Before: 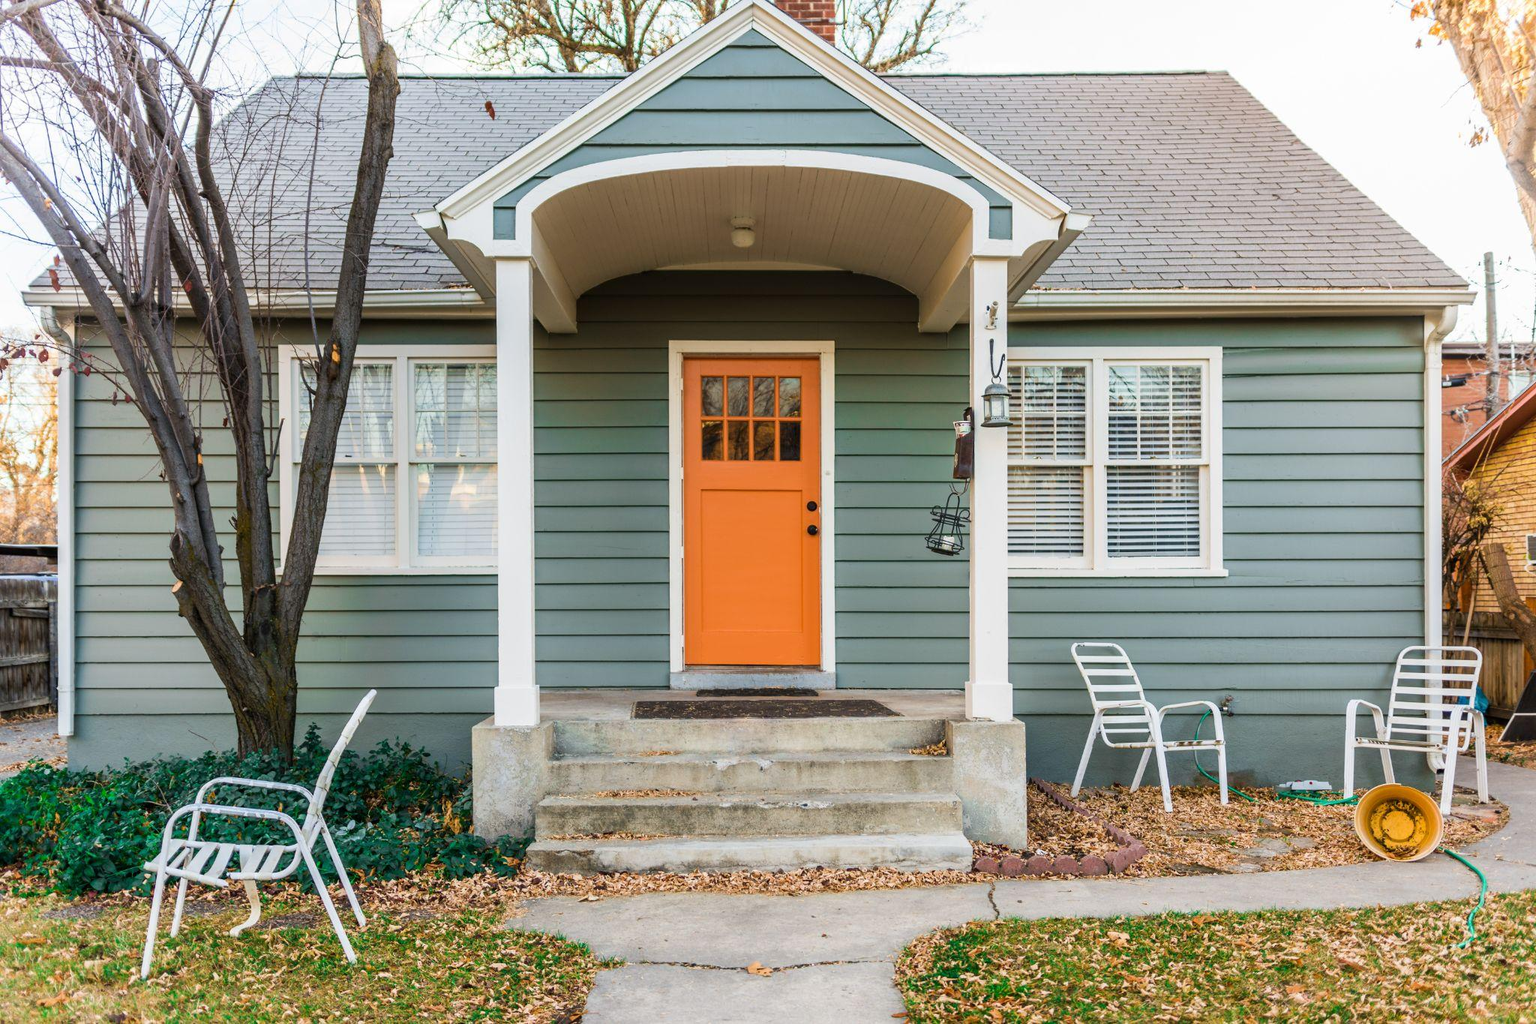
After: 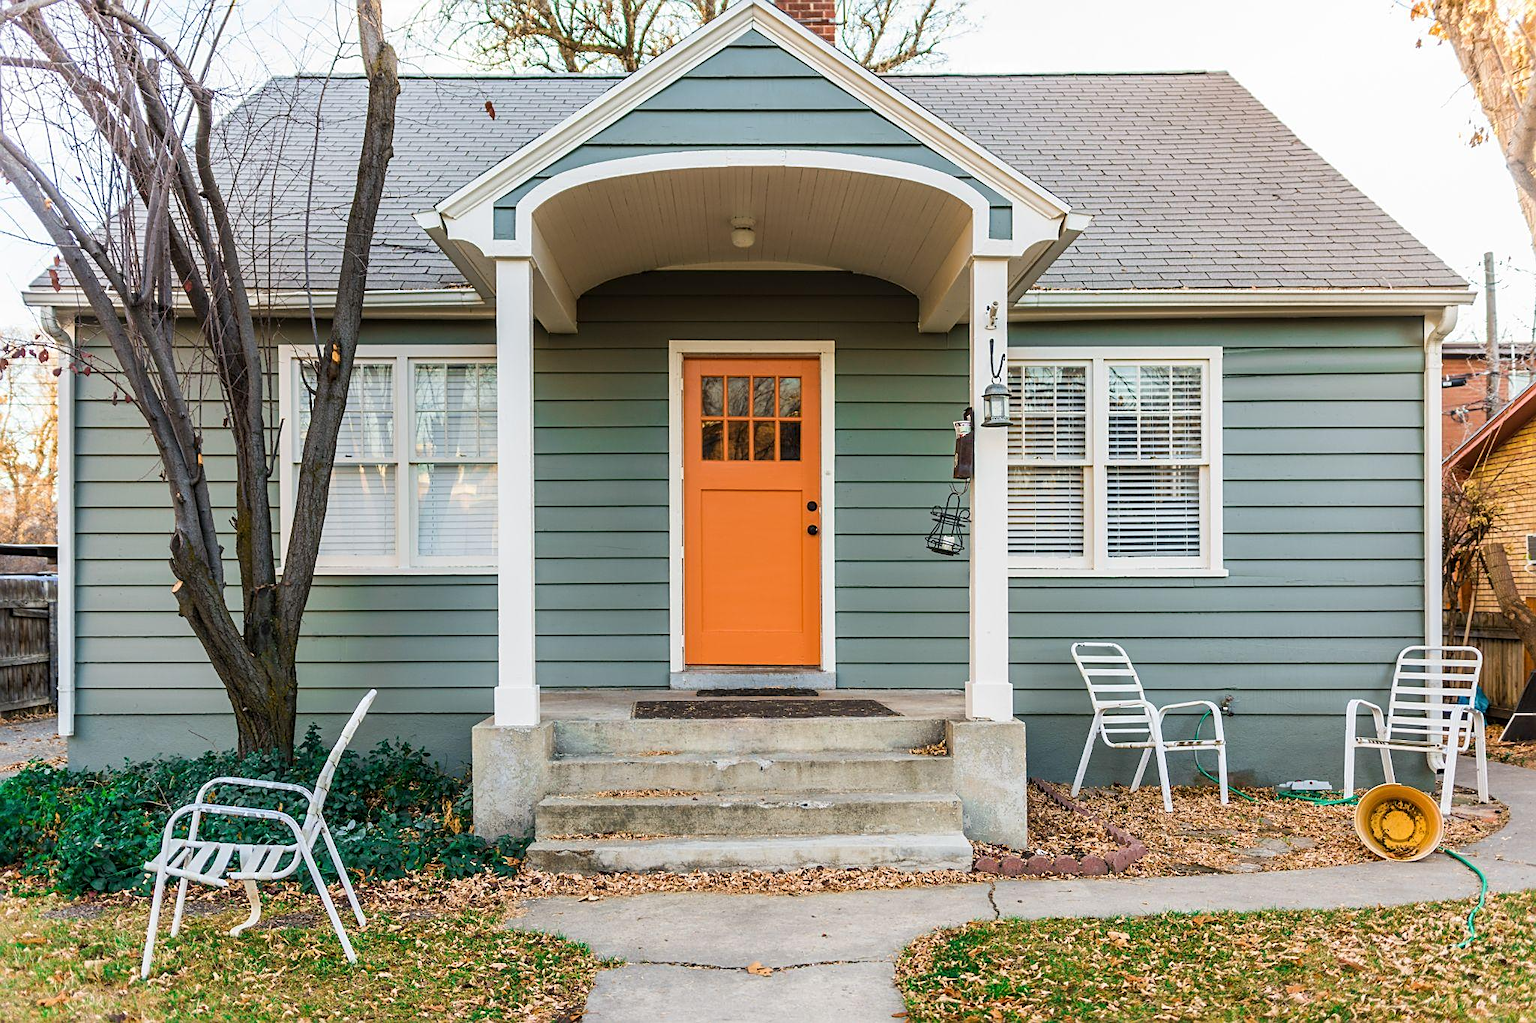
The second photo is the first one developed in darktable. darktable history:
crop: bottom 0.071%
sharpen: on, module defaults
